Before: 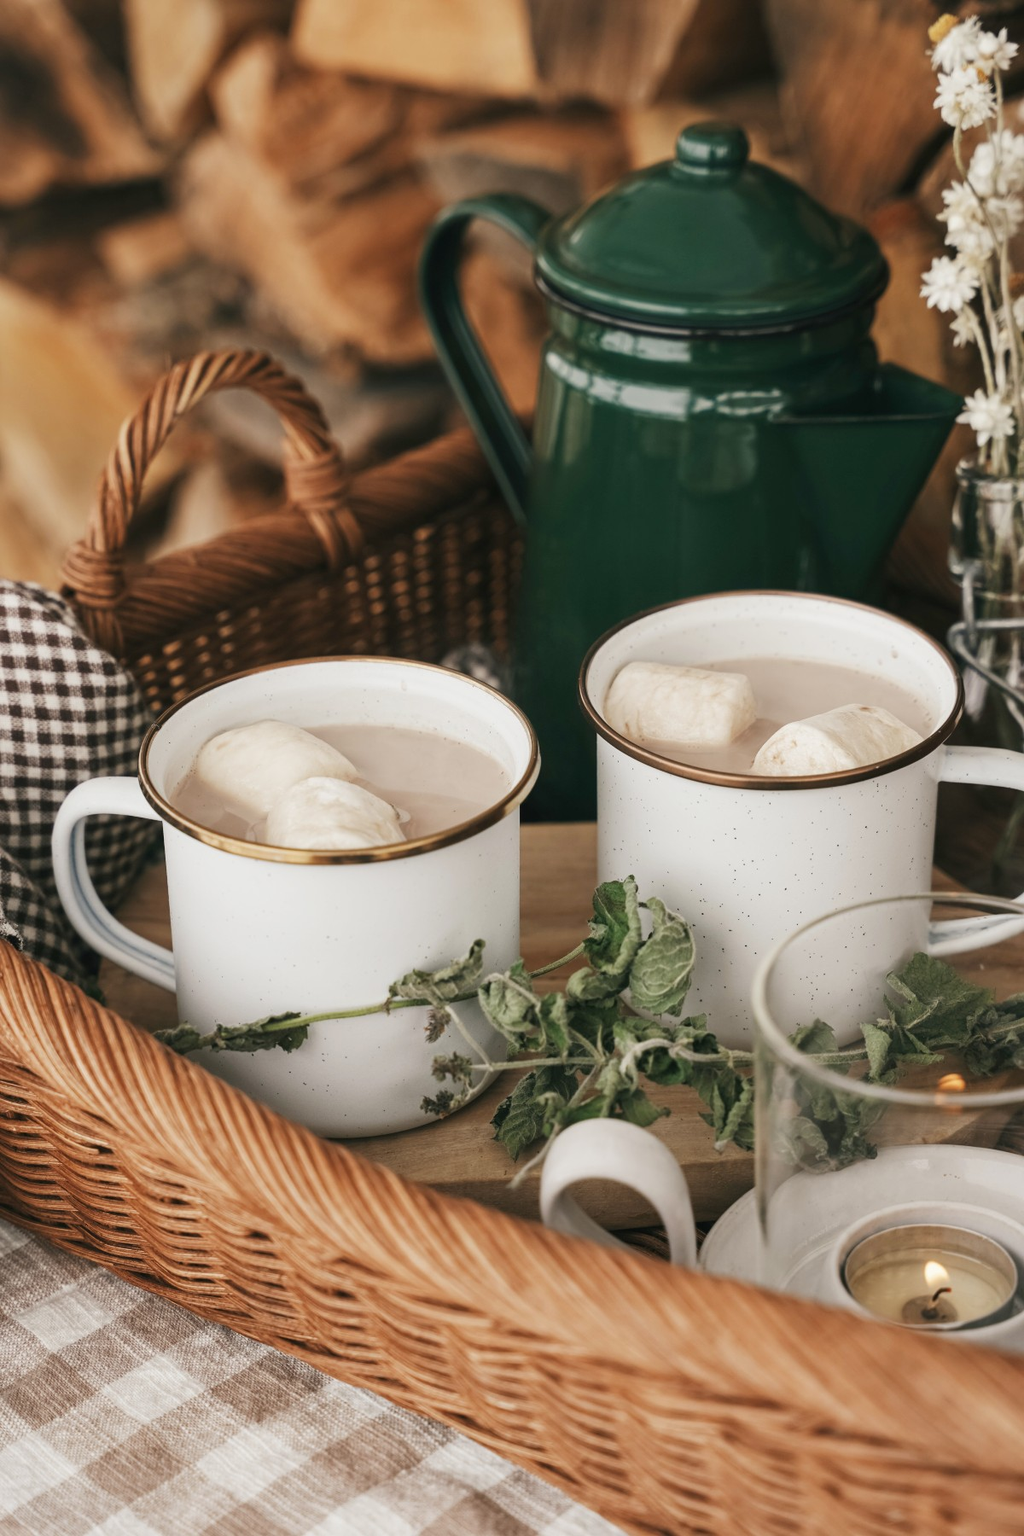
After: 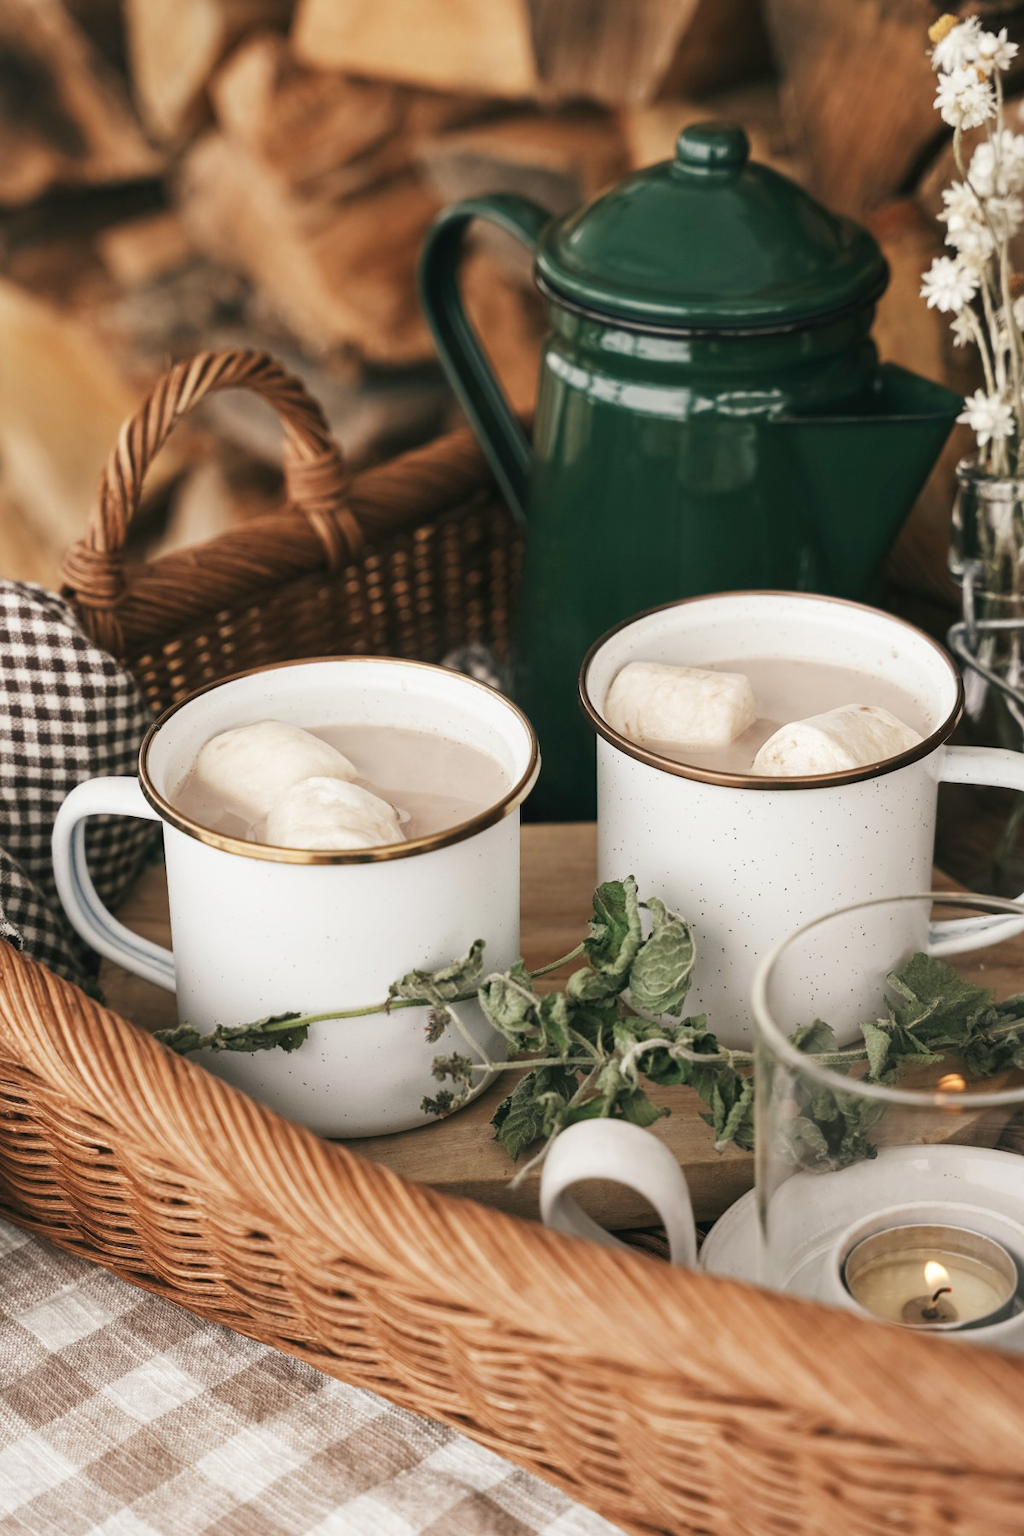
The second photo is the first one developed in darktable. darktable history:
shadows and highlights: shadows -11.58, white point adjustment 3.88, highlights 27.41
